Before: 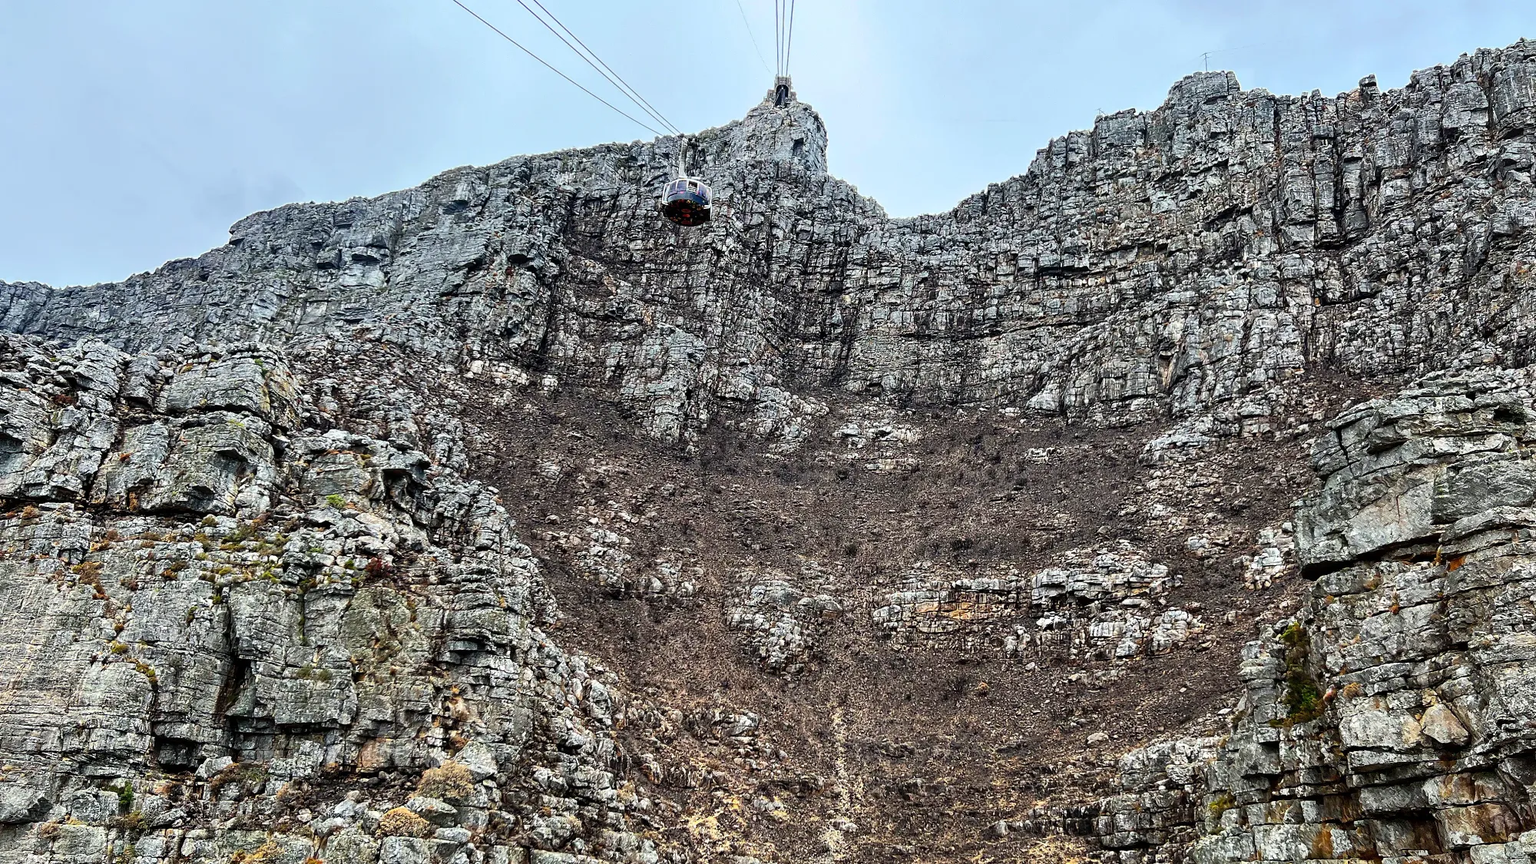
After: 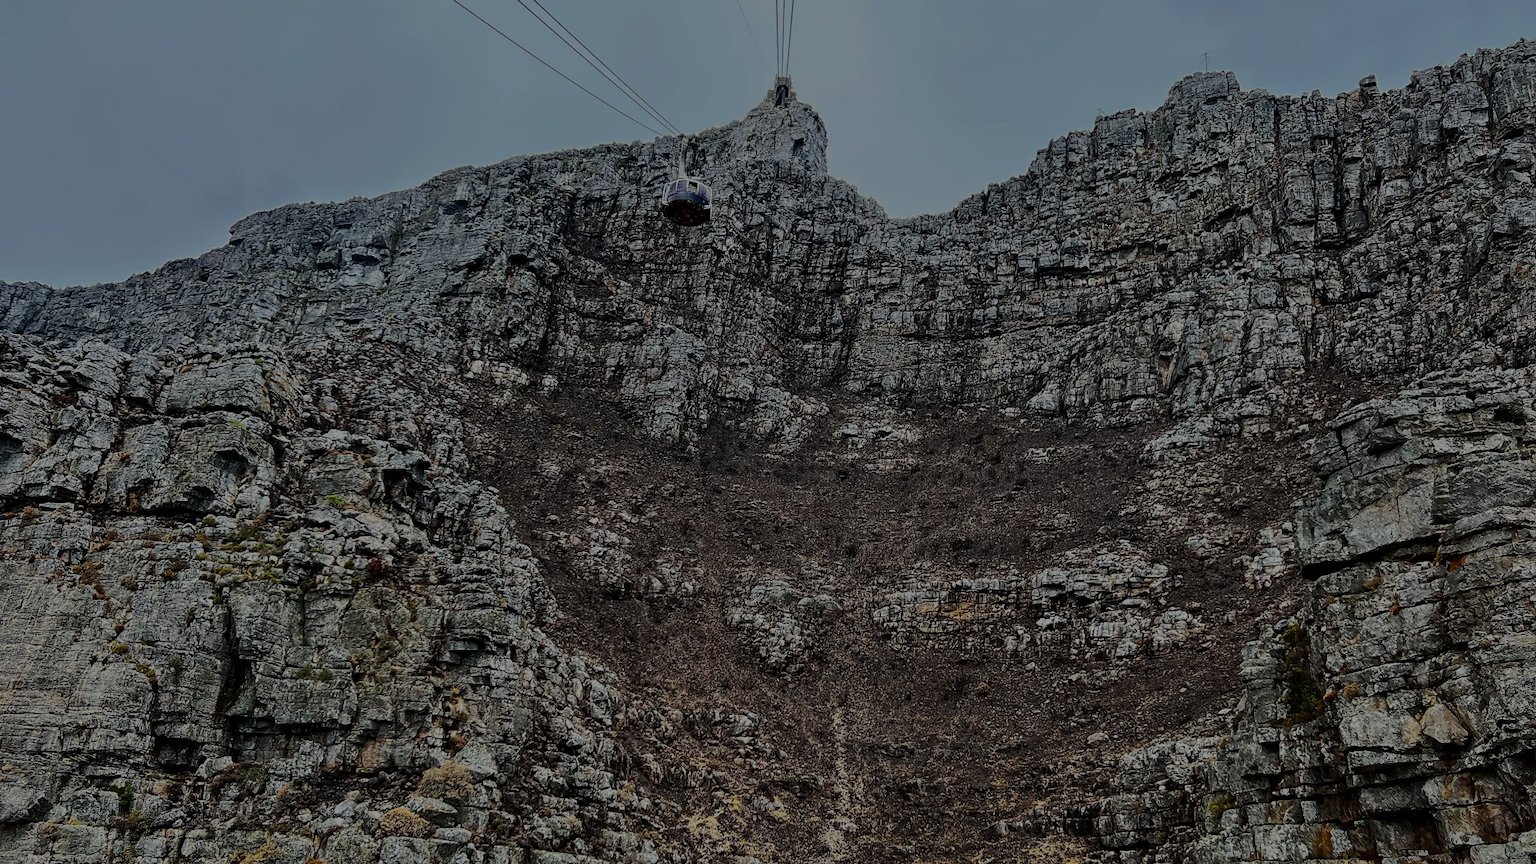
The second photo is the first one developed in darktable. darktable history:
tone equalizer: -8 EV -2 EV, -7 EV -2 EV, -6 EV -2 EV, -5 EV -2 EV, -4 EV -2 EV, -3 EV -2 EV, -2 EV -2 EV, -1 EV -1.63 EV, +0 EV -2 EV
